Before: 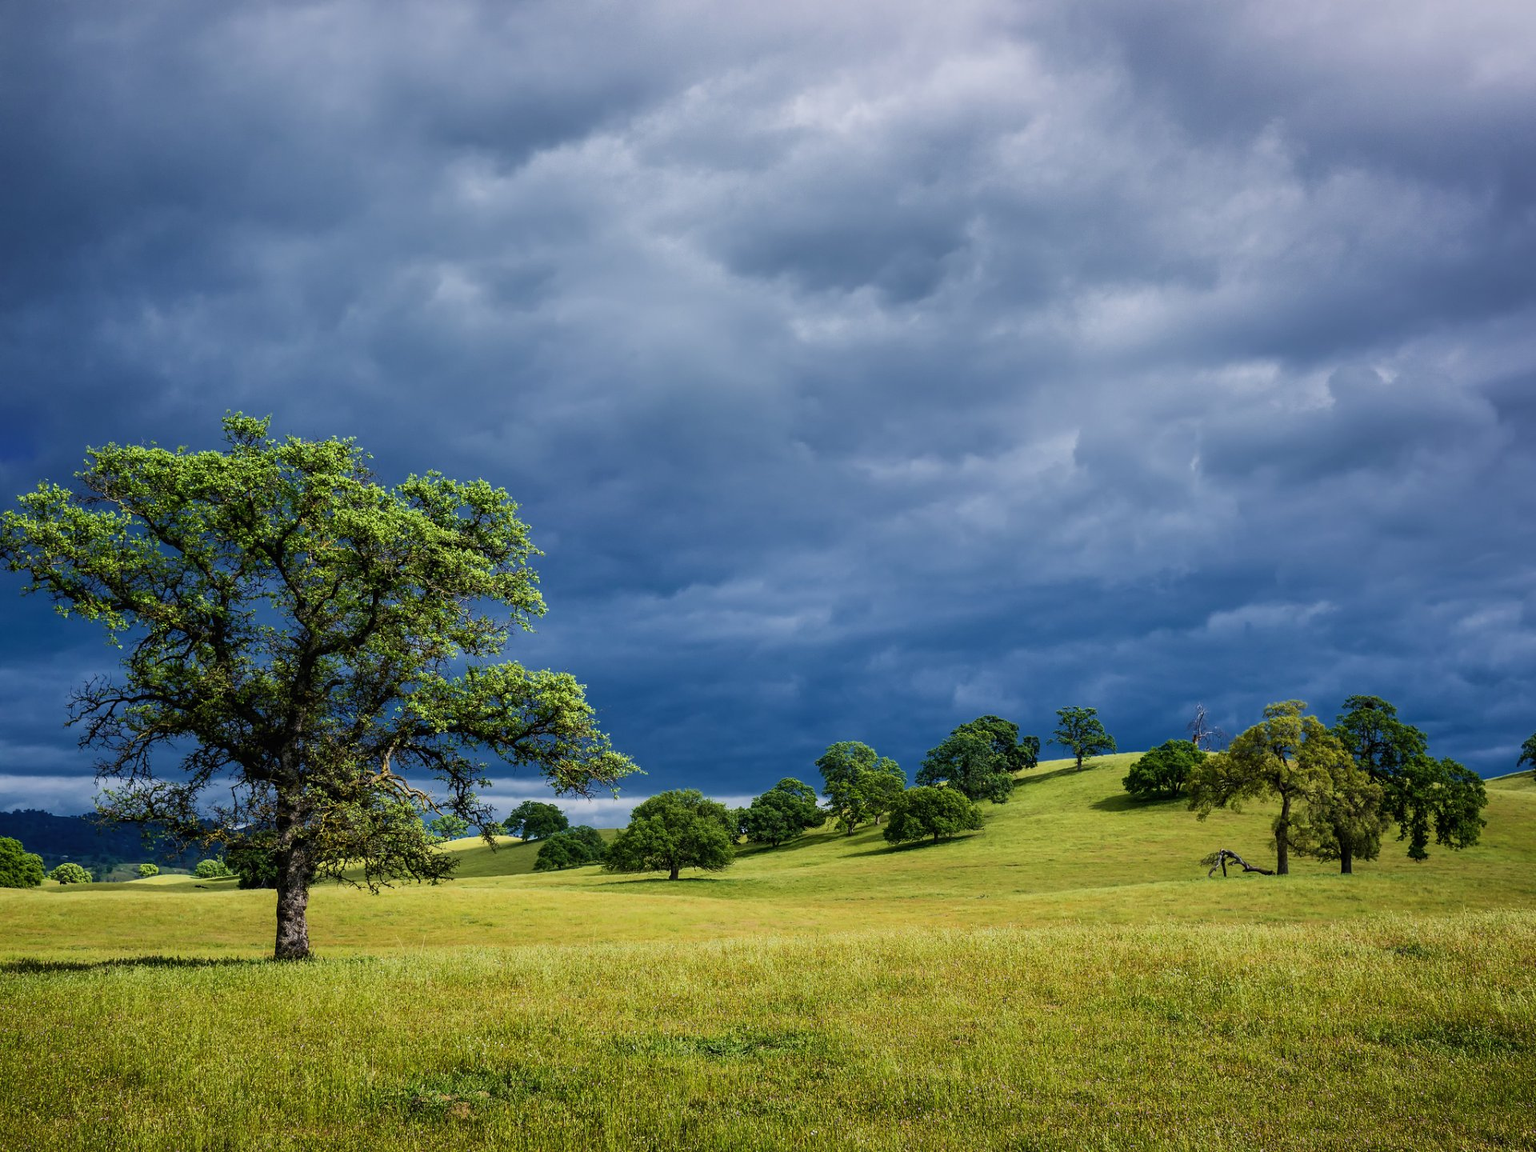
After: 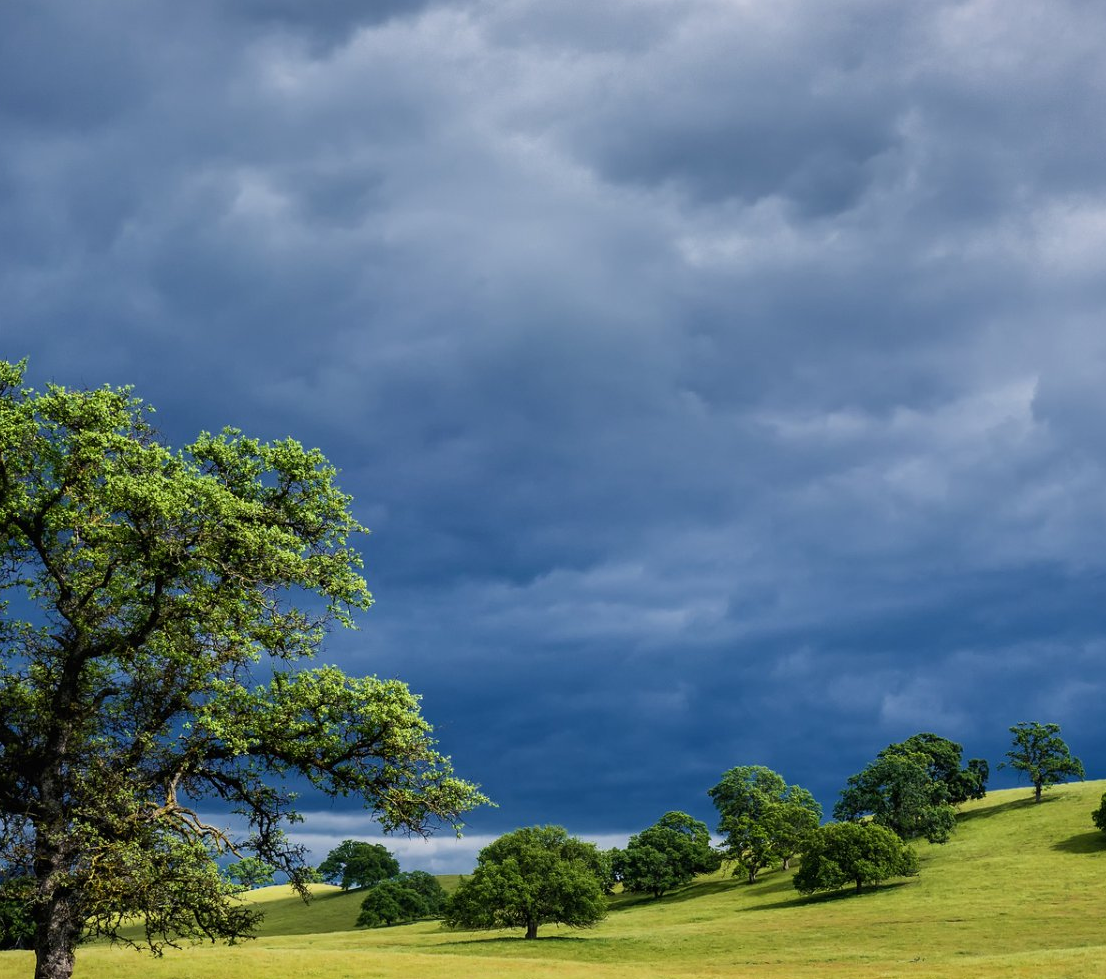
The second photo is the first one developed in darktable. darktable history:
crop: left 16.248%, top 11.189%, right 26.119%, bottom 20.774%
